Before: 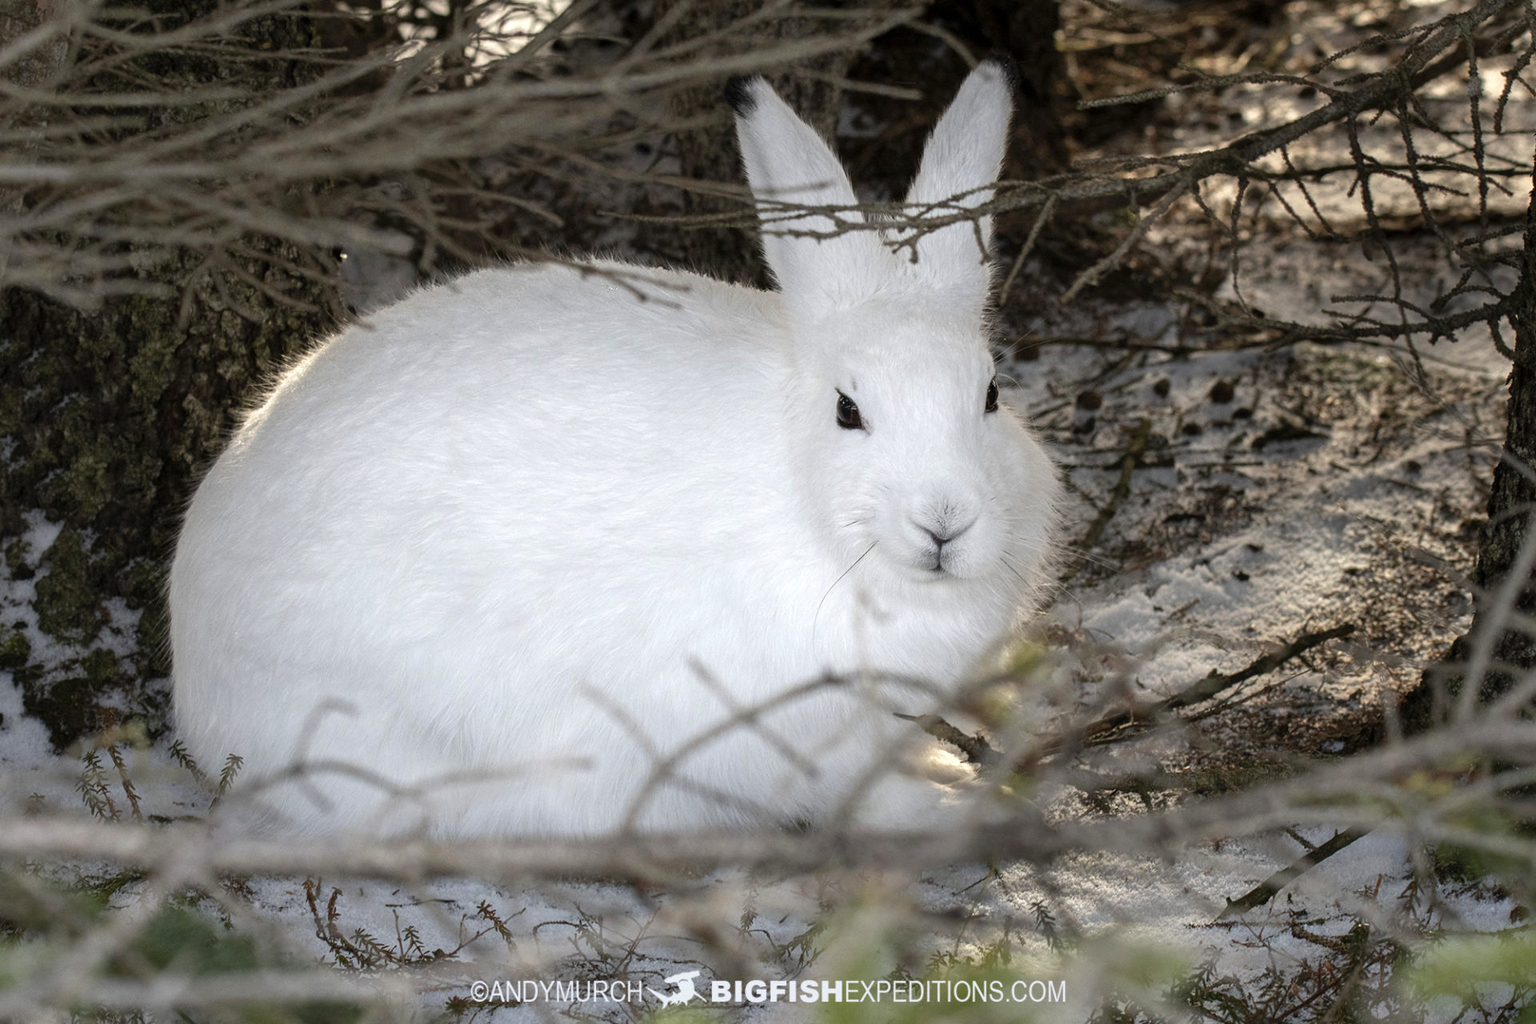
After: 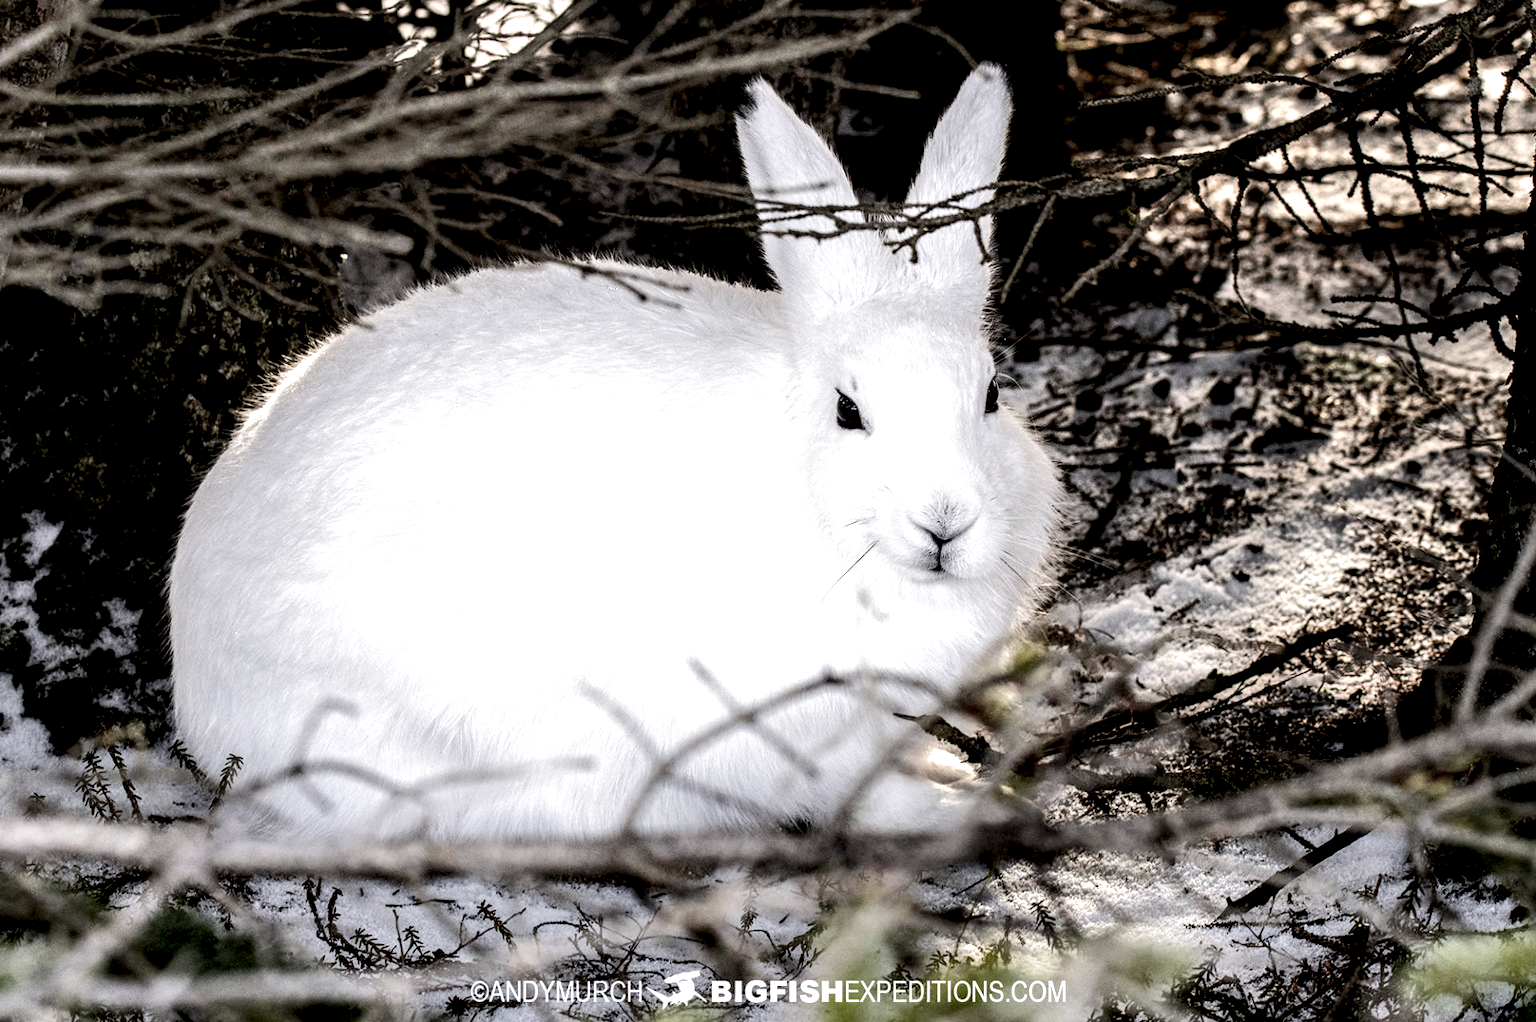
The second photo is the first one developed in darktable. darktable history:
tone curve: curves: ch0 [(0, 0) (0.052, 0.018) (0.236, 0.207) (0.41, 0.417) (0.485, 0.518) (0.54, 0.584) (0.625, 0.666) (0.845, 0.828) (0.994, 0.964)]; ch1 [(0, 0) (0.136, 0.146) (0.317, 0.34) (0.382, 0.408) (0.434, 0.441) (0.472, 0.479) (0.498, 0.501) (0.557, 0.558) (0.616, 0.59) (0.739, 0.7) (1, 1)]; ch2 [(0, 0) (0.352, 0.403) (0.447, 0.466) (0.482, 0.482) (0.528, 0.526) (0.586, 0.577) (0.618, 0.621) (0.785, 0.747) (1, 1)], color space Lab, independent channels, preserve colors none
local contrast: highlights 80%, shadows 57%, detail 175%, midtone range 0.602
crop: top 0.05%, bottom 0.098%
white balance: red 1.004, blue 1.024
filmic rgb: black relative exposure -8.2 EV, white relative exposure 2.2 EV, threshold 3 EV, hardness 7.11, latitude 75%, contrast 1.325, highlights saturation mix -2%, shadows ↔ highlights balance 30%, preserve chrominance RGB euclidean norm, color science v5 (2021), contrast in shadows safe, contrast in highlights safe, enable highlight reconstruction true
color balance rgb: perceptual saturation grading › global saturation 20%, perceptual saturation grading › highlights -25%, perceptual saturation grading › shadows 25%
